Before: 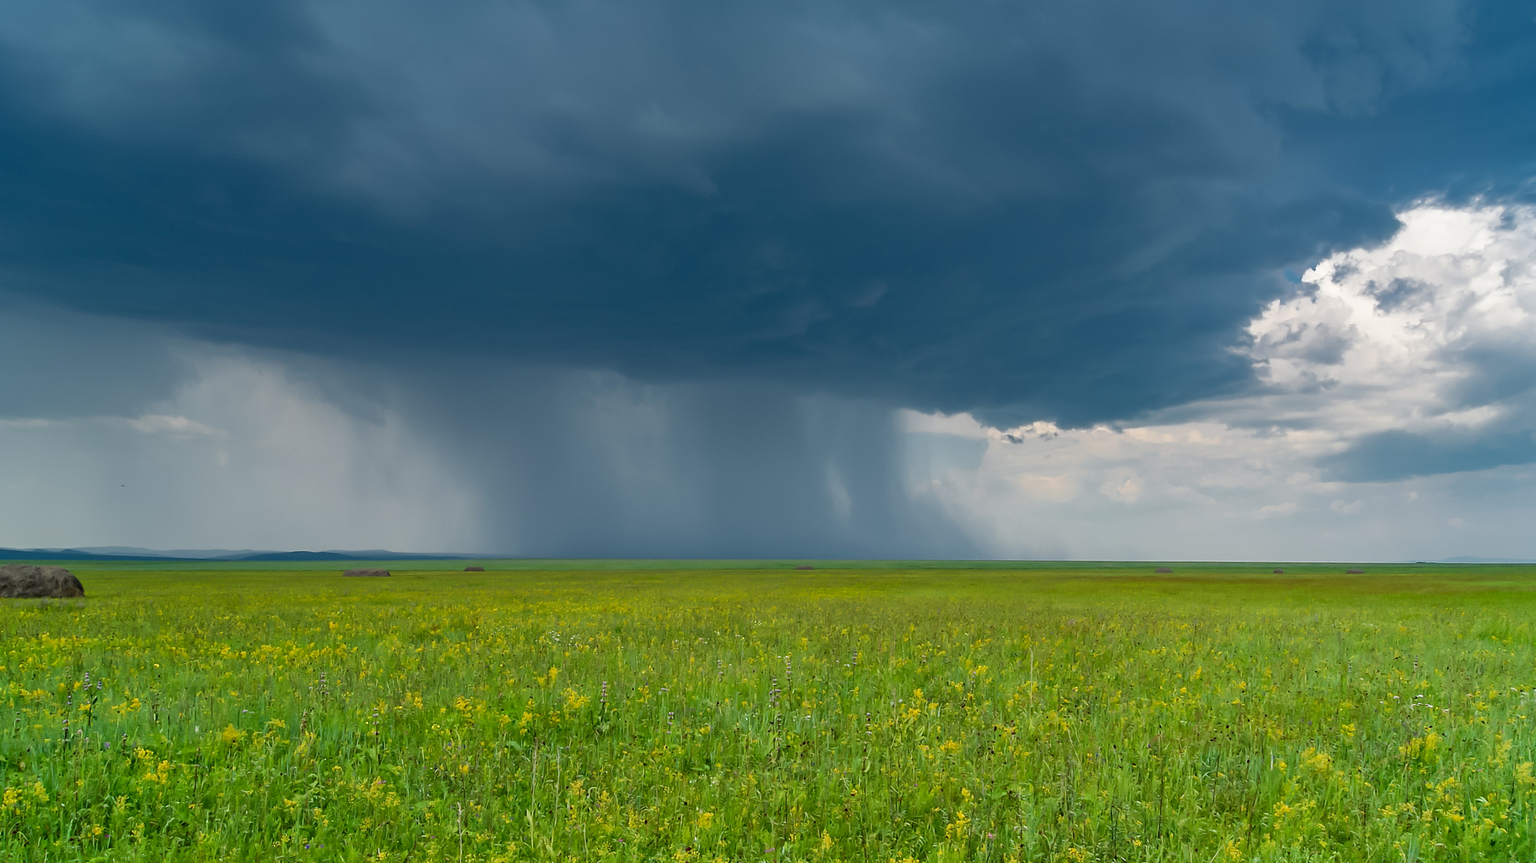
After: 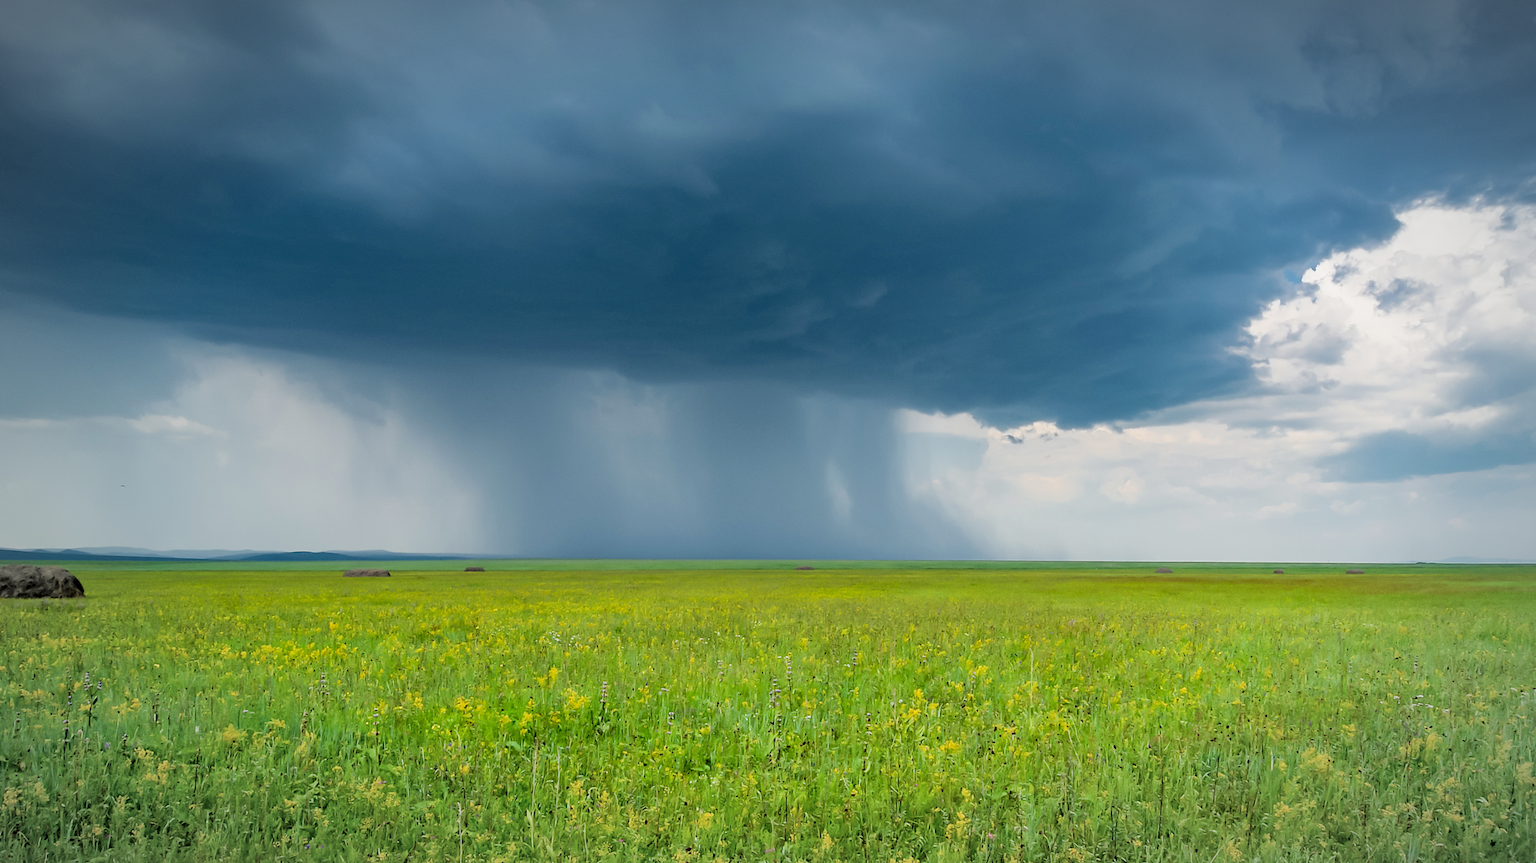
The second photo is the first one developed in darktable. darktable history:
filmic rgb: black relative exposure -5.02 EV, white relative exposure 3.99 EV, threshold 2.96 EV, hardness 2.89, contrast 1.095, highlights saturation mix -18.56%, enable highlight reconstruction true
tone equalizer: -8 EV -0.766 EV, -7 EV -0.674 EV, -6 EV -0.579 EV, -5 EV -0.368 EV, -3 EV 0.384 EV, -2 EV 0.6 EV, -1 EV 0.692 EV, +0 EV 0.738 EV
vignetting: fall-off start 80.99%, fall-off radius 62.38%, automatic ratio true, width/height ratio 1.422
